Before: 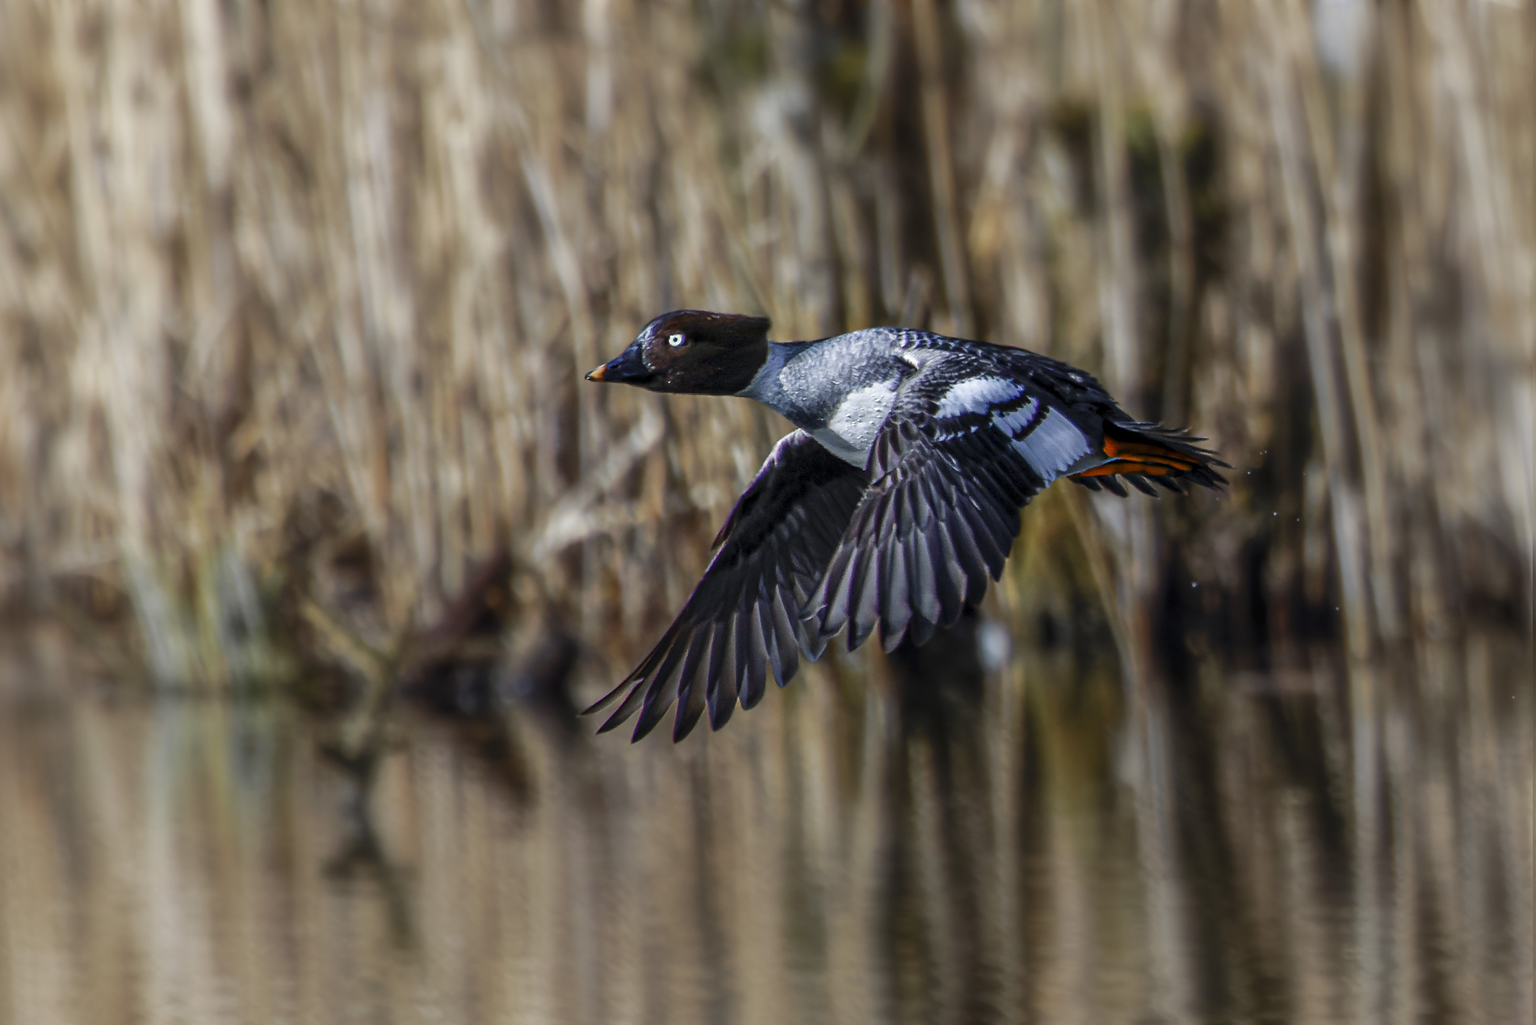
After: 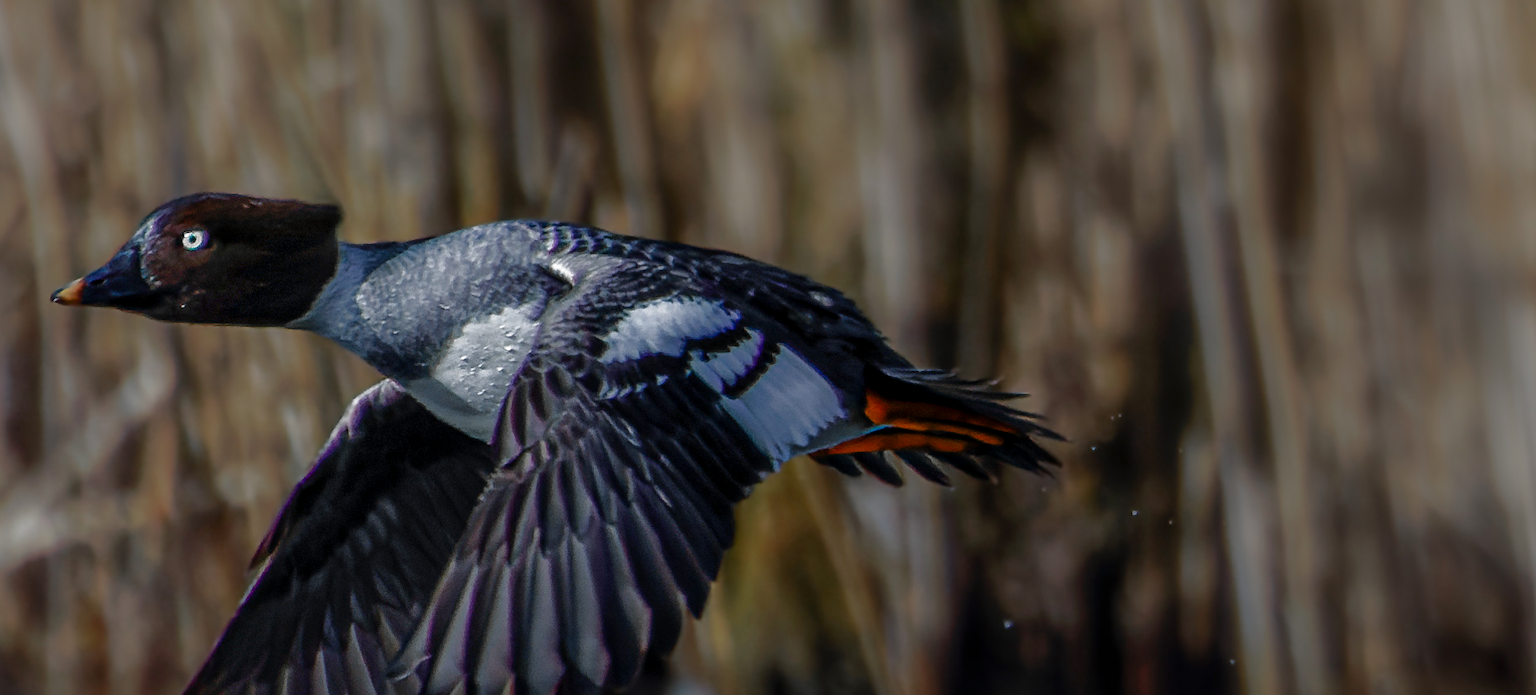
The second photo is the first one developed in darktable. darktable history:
base curve: curves: ch0 [(0, 0) (0.841, 0.609) (1, 1)]
crop: left 36.005%, top 18.293%, right 0.31%, bottom 38.444%
